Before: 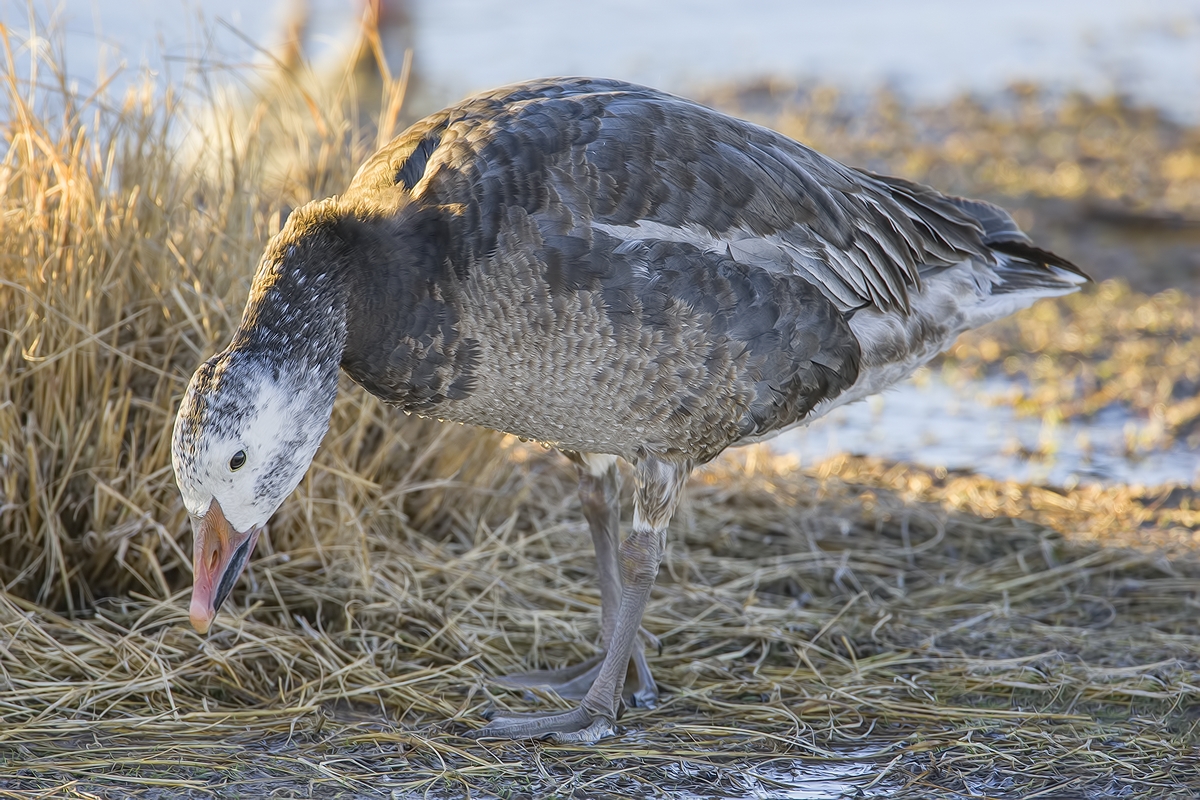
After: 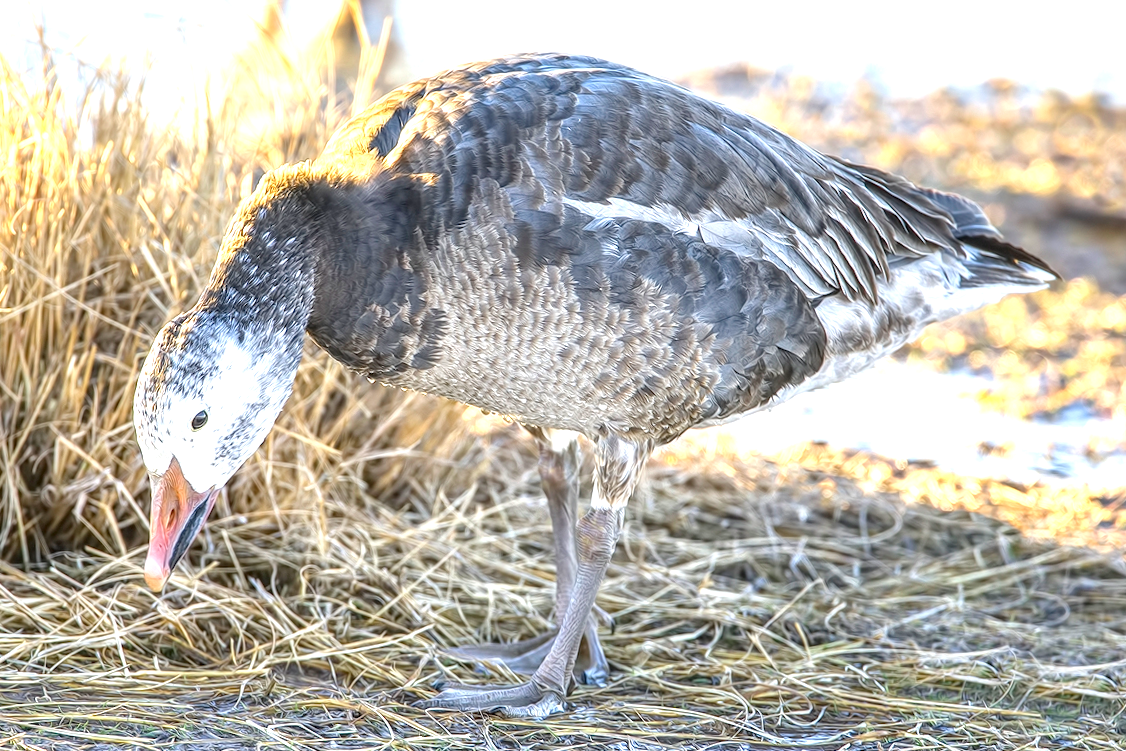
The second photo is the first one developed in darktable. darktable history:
exposure: black level correction 0, exposure 1.2 EV, compensate exposure bias true, compensate highlight preservation false
crop and rotate: angle -2.53°
local contrast: on, module defaults
